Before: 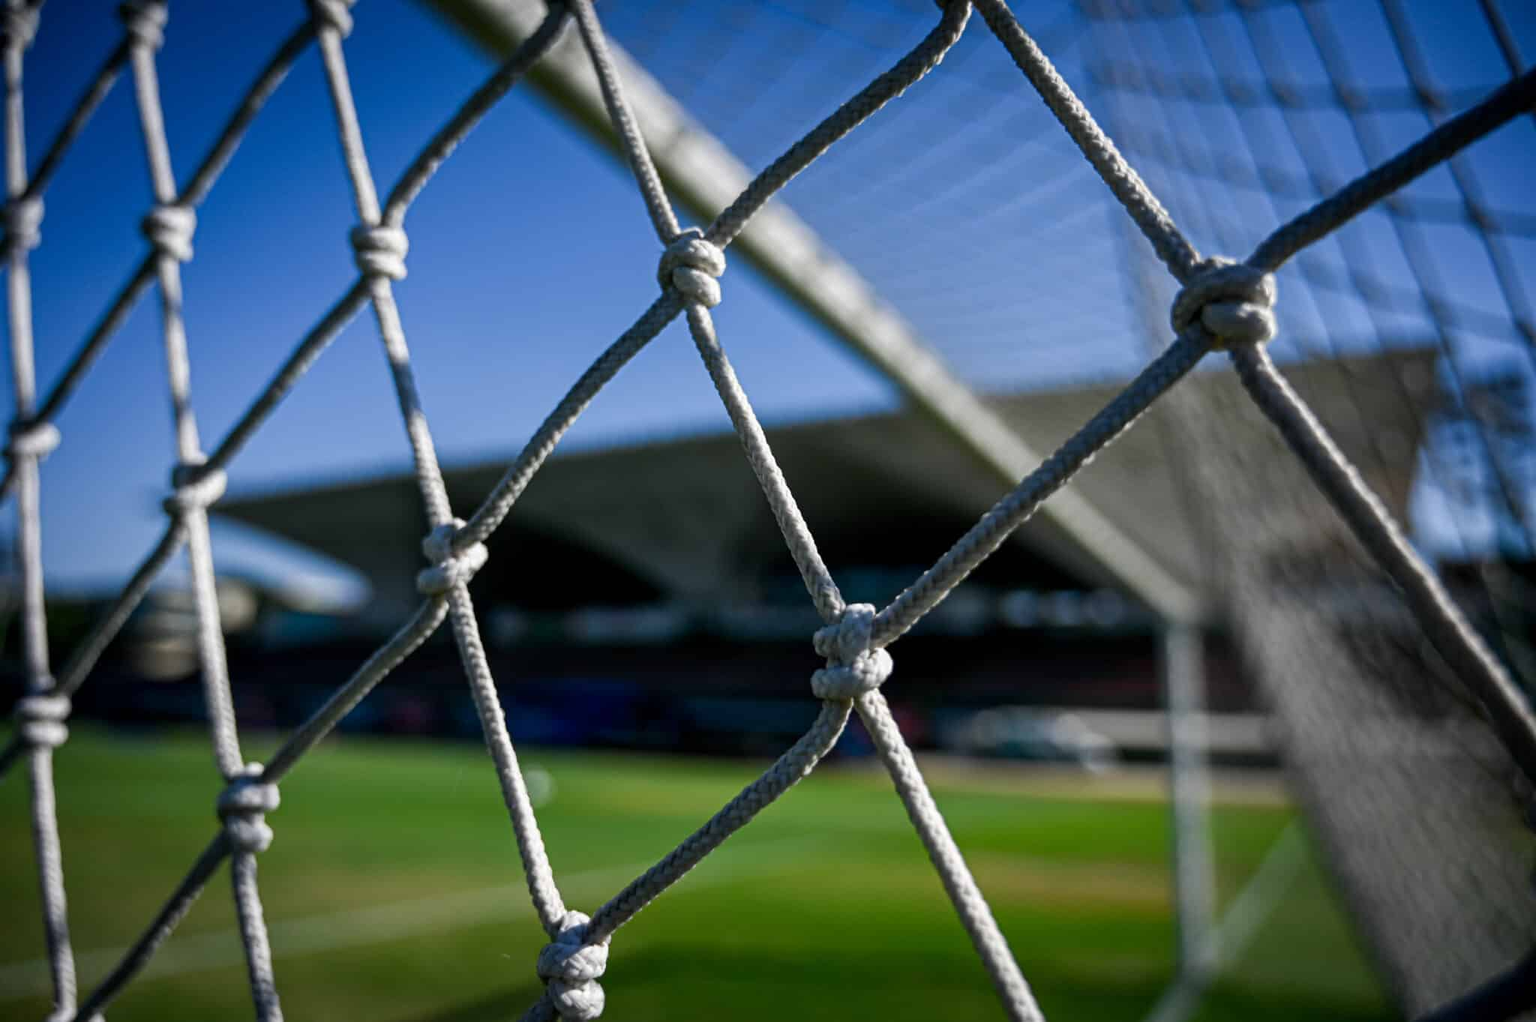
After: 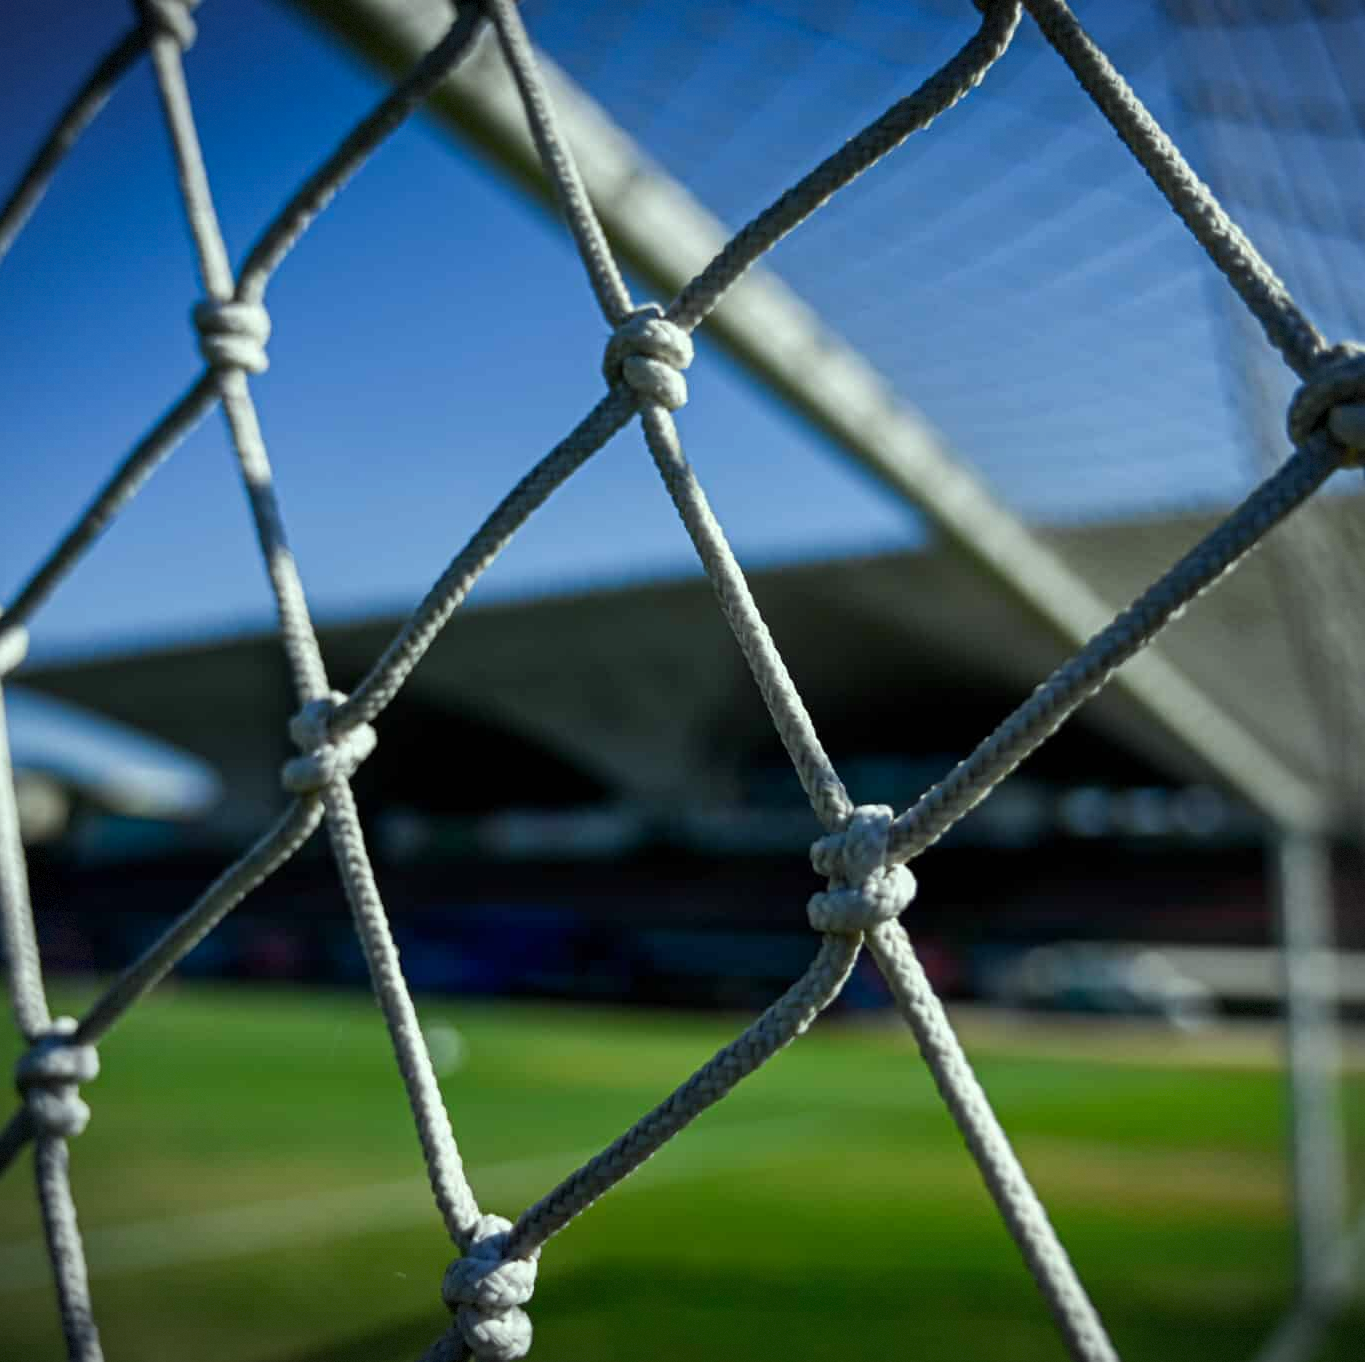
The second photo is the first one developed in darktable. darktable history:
crop and rotate: left 13.409%, right 19.924%
color correction: highlights a* -8, highlights b* 3.1
vignetting: fall-off start 97.28%, fall-off radius 79%, brightness -0.462, saturation -0.3, width/height ratio 1.114, dithering 8-bit output, unbound false
